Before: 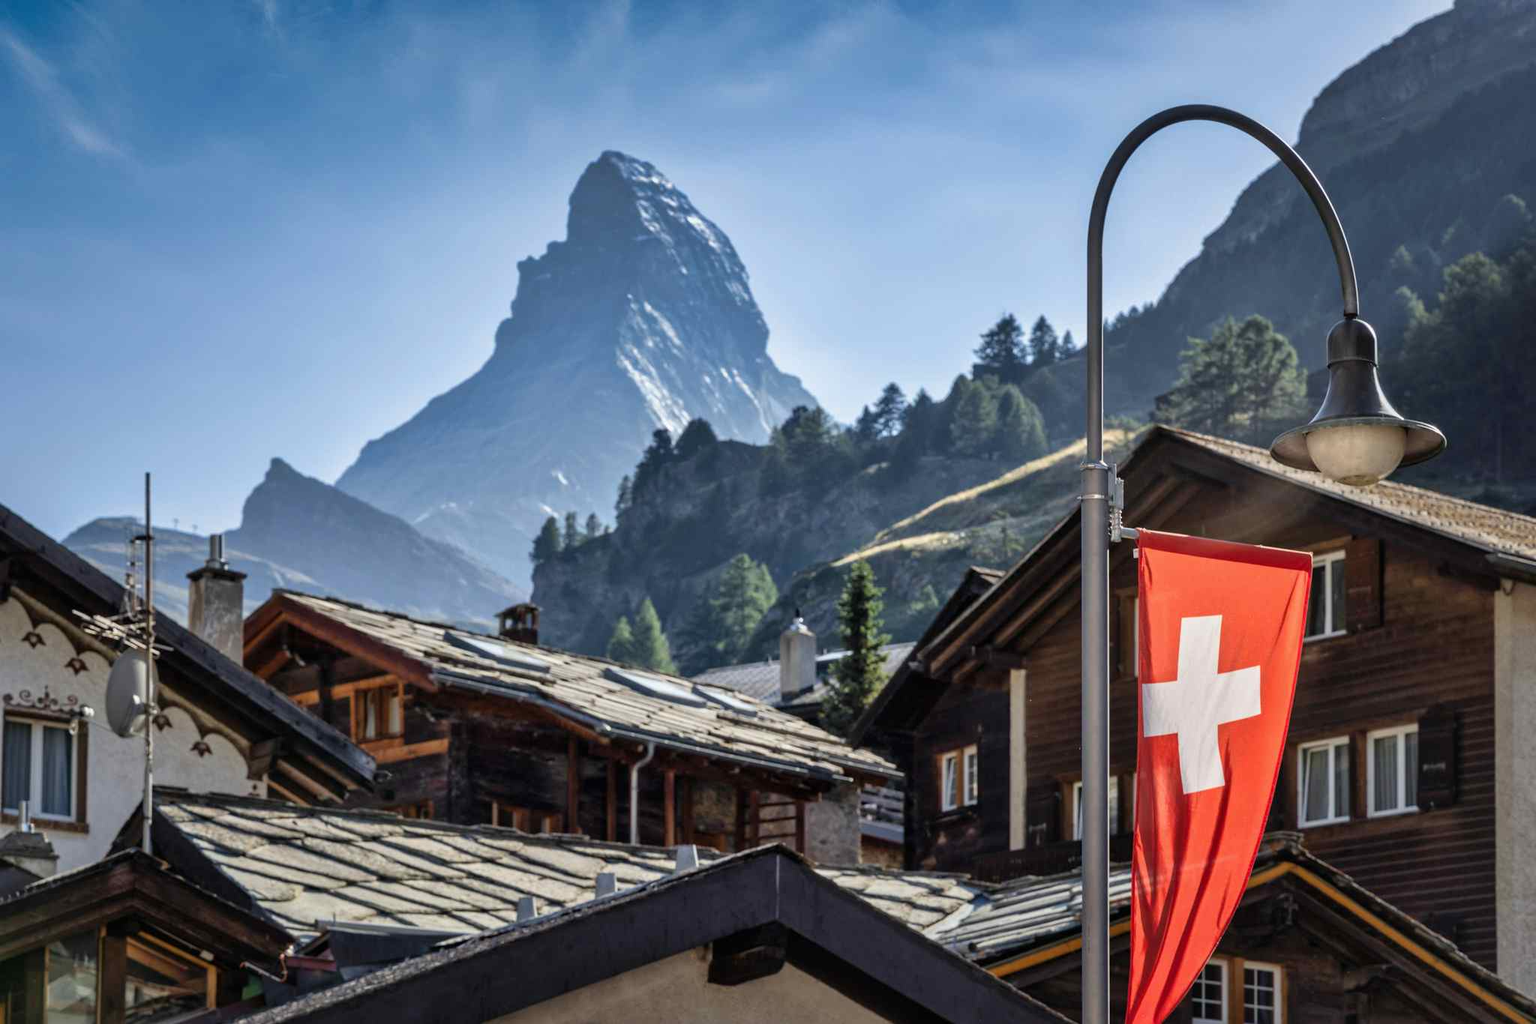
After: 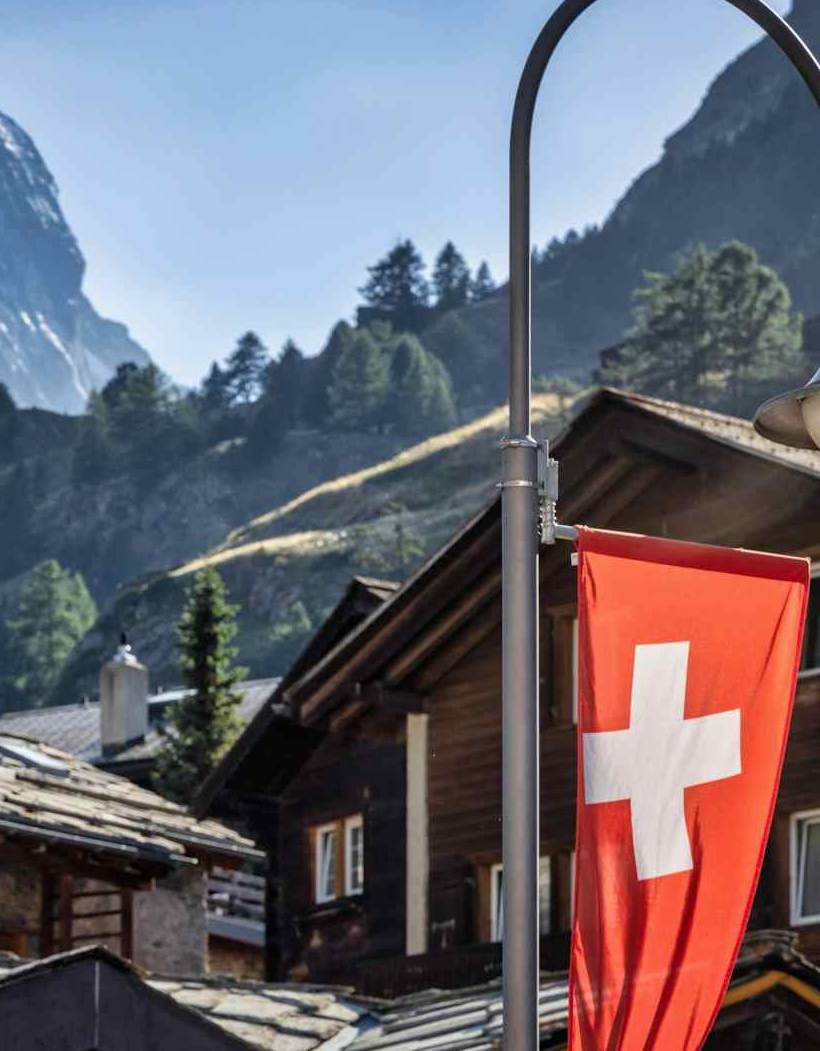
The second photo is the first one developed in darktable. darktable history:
crop: left 45.909%, top 13.138%, right 14.013%, bottom 9.851%
